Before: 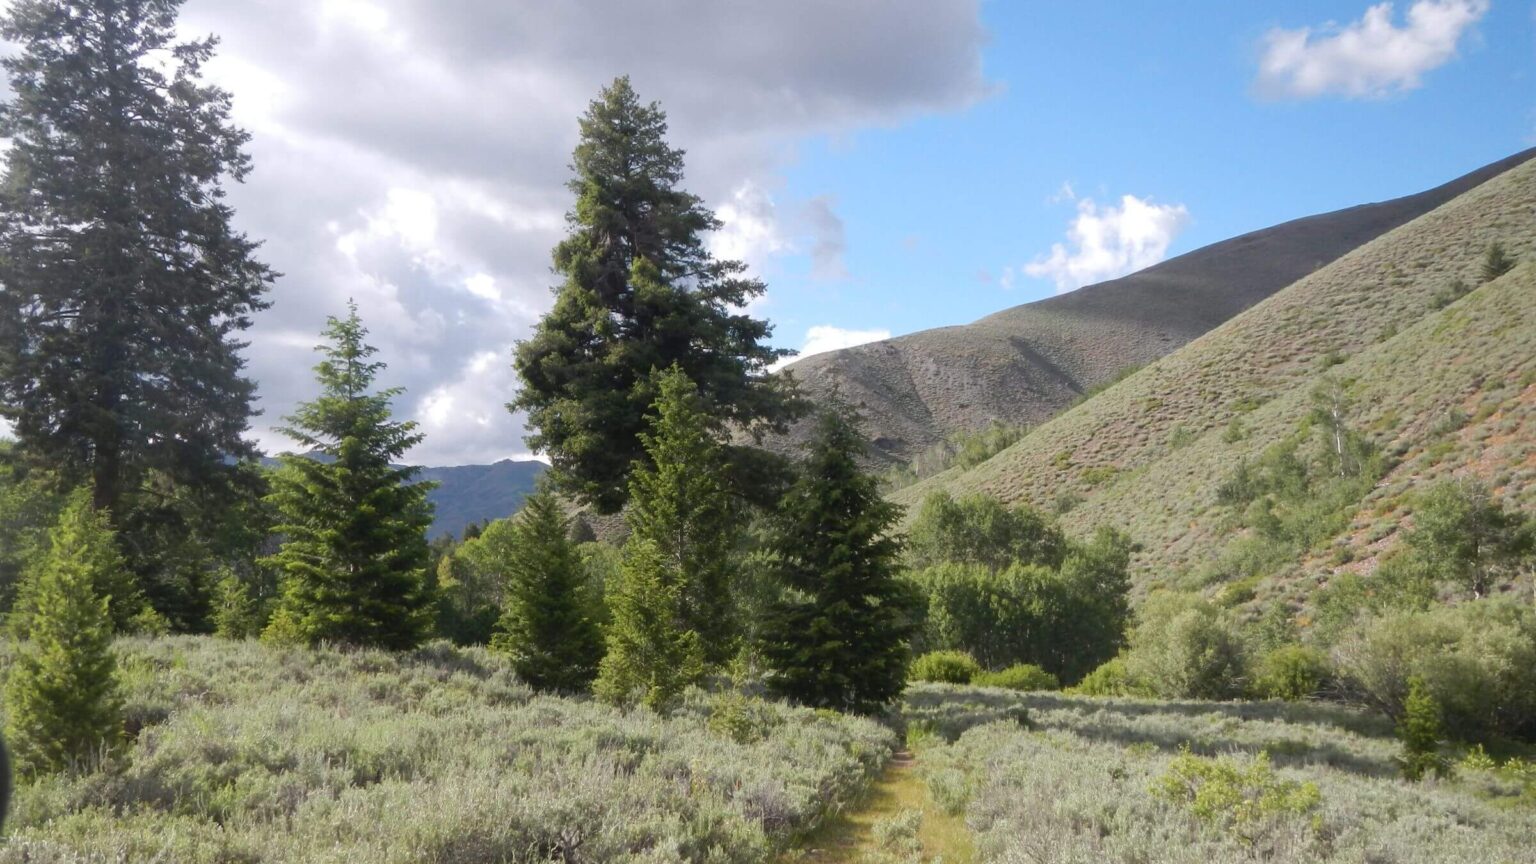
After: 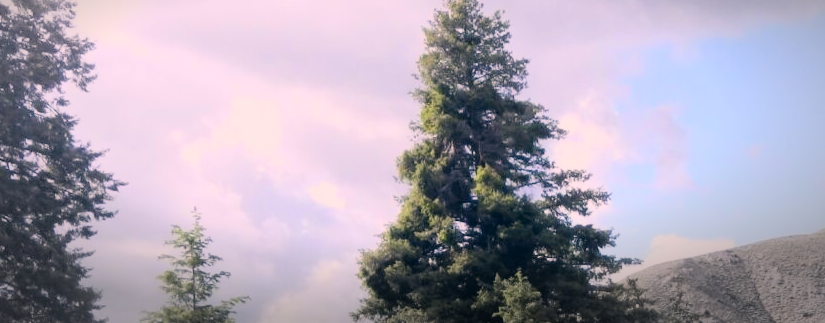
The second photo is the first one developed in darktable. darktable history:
crop: left 10.181%, top 10.557%, right 36.043%, bottom 52.046%
filmic rgb: black relative exposure -7.65 EV, white relative exposure 4.56 EV, hardness 3.61, color science v6 (2022), iterations of high-quality reconstruction 0
vignetting: center (-0.065, -0.311), automatic ratio true
color correction: highlights a* 13.88, highlights b* 5.77, shadows a* -5.59, shadows b* -15.52, saturation 0.873
contrast brightness saturation: contrast 0.239, brightness 0.254, saturation 0.374
